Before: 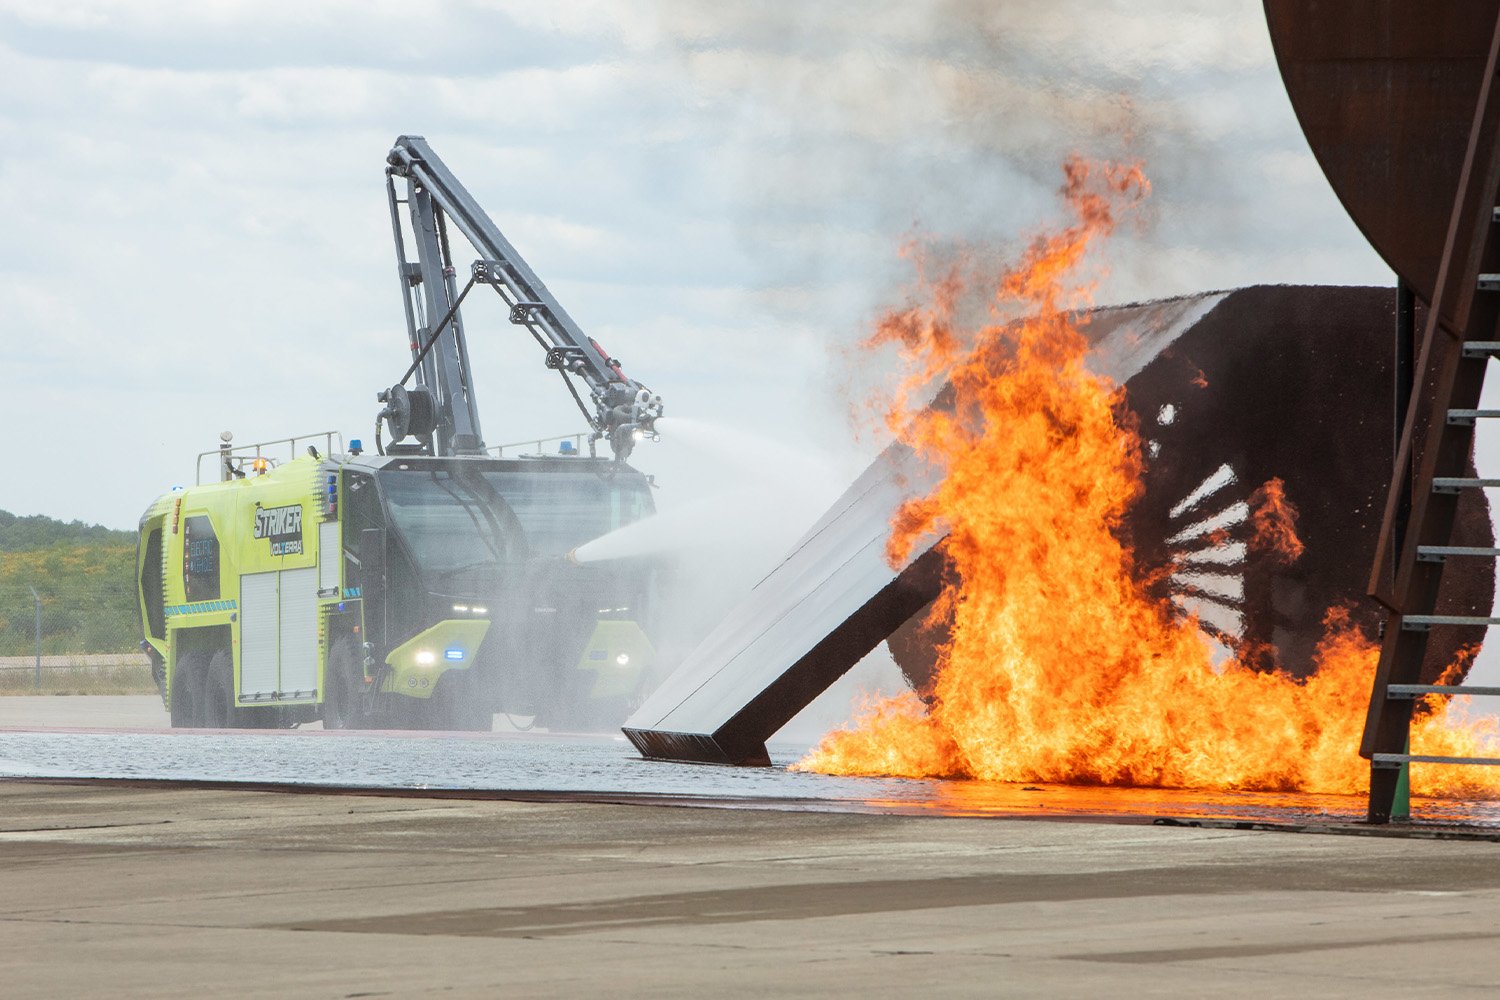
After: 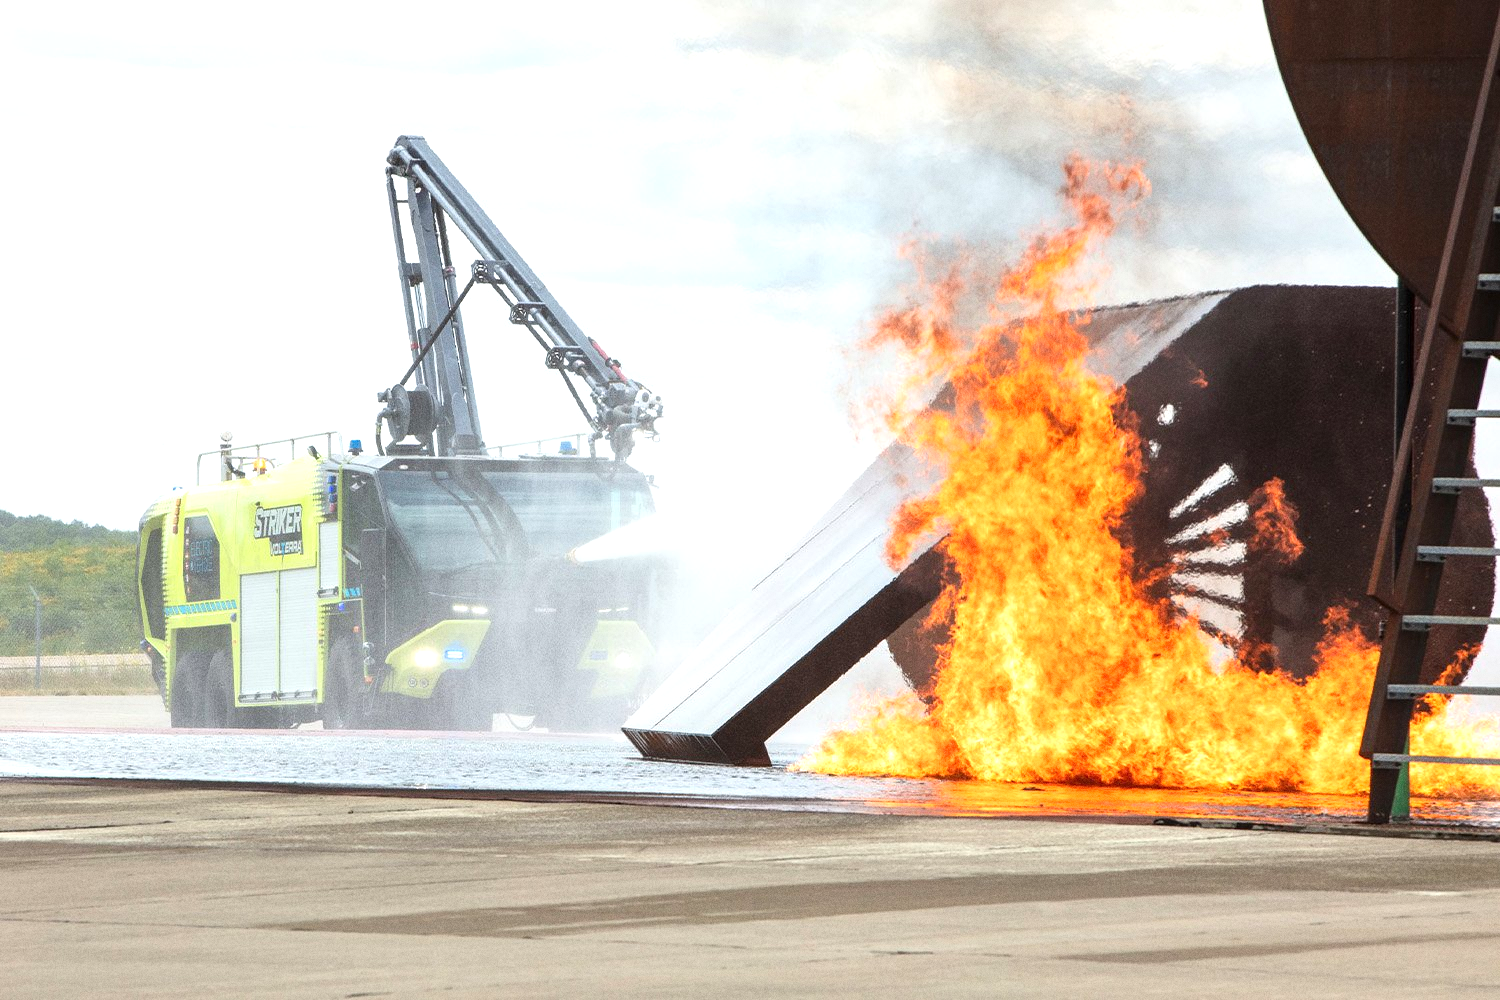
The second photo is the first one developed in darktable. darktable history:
exposure: exposure 0.64 EV, compensate highlight preservation false
grain: coarseness 0.09 ISO
